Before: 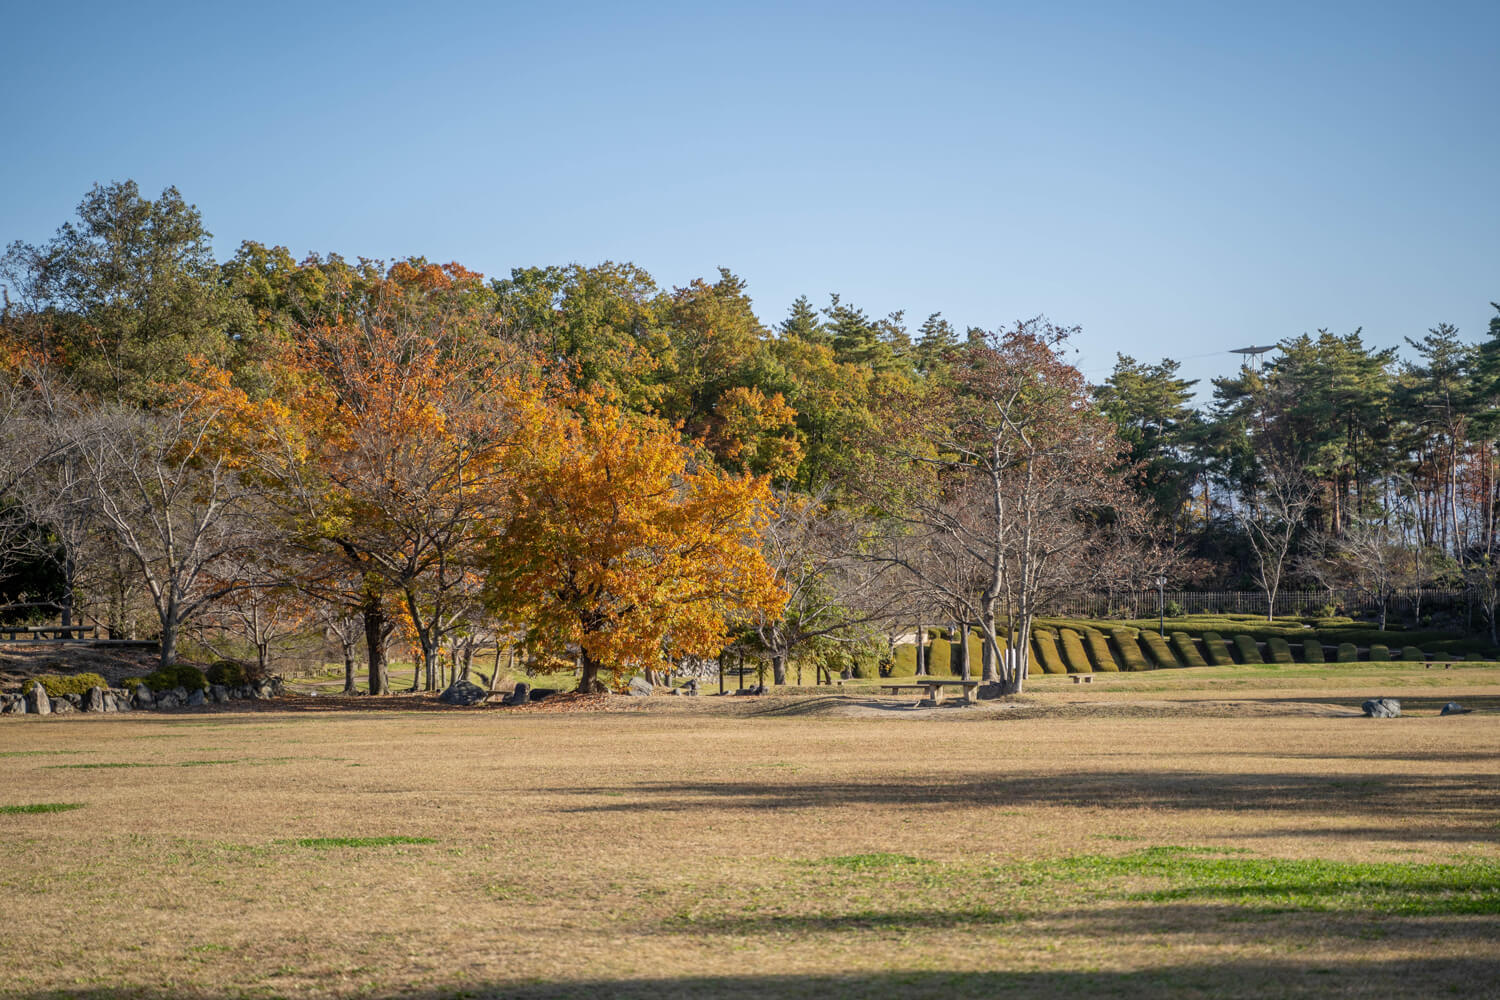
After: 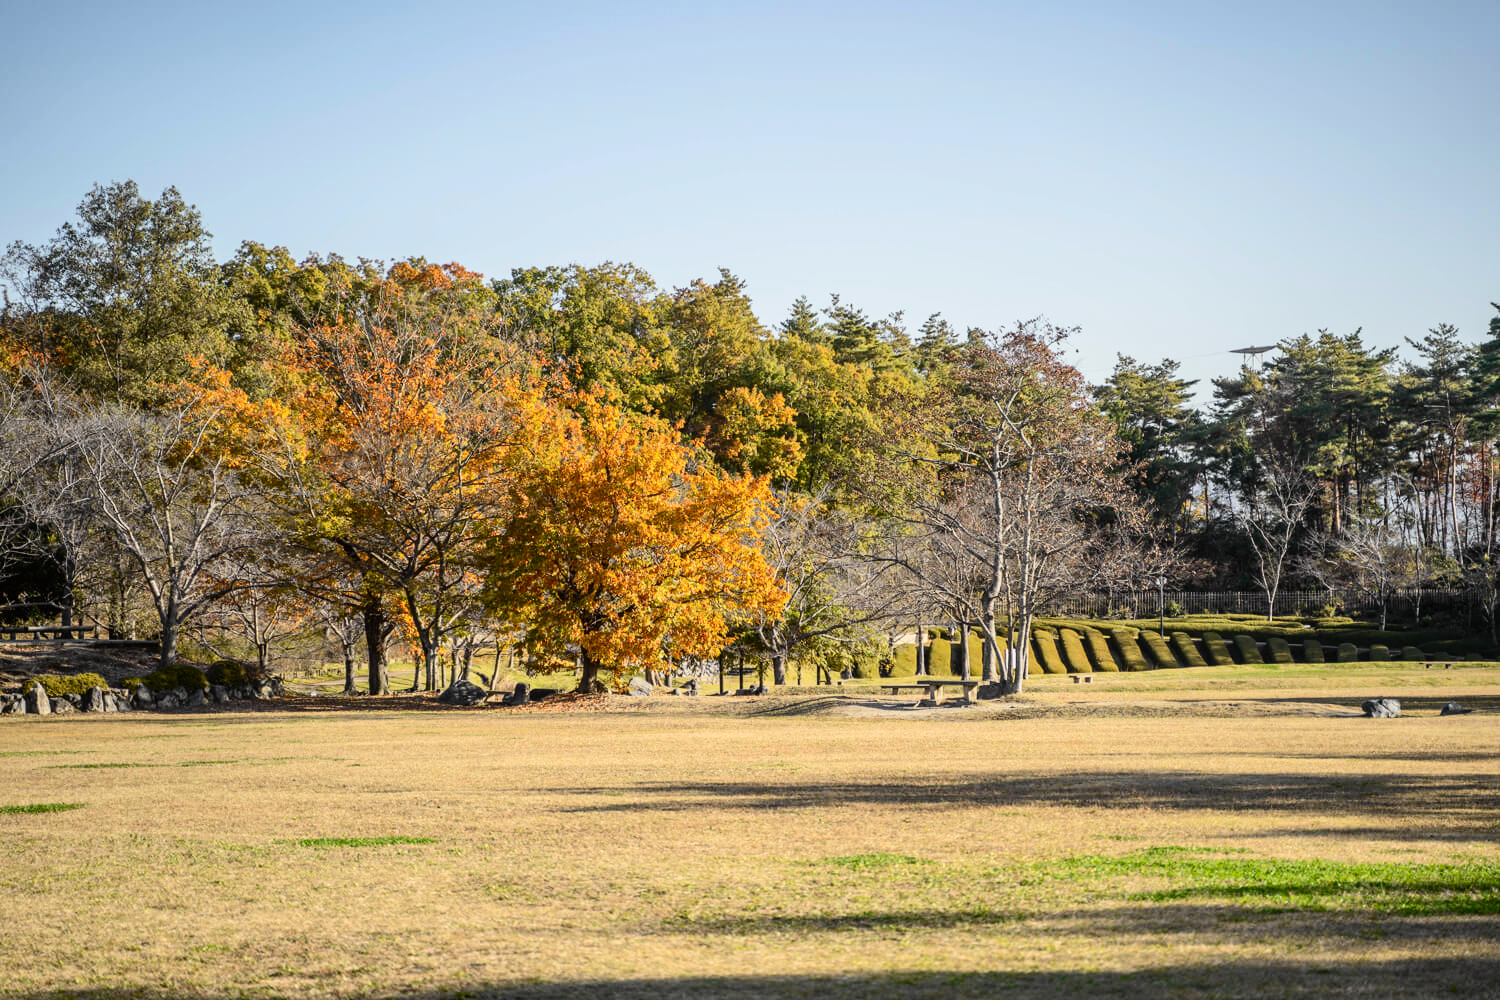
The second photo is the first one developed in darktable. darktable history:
tone curve: curves: ch0 [(0, 0.008) (0.107, 0.083) (0.283, 0.287) (0.429, 0.51) (0.607, 0.739) (0.789, 0.893) (0.998, 0.978)]; ch1 [(0, 0) (0.323, 0.339) (0.438, 0.427) (0.478, 0.484) (0.502, 0.502) (0.527, 0.525) (0.571, 0.579) (0.608, 0.629) (0.669, 0.704) (0.859, 0.899) (1, 1)]; ch2 [(0, 0) (0.33, 0.347) (0.421, 0.456) (0.473, 0.498) (0.502, 0.504) (0.522, 0.524) (0.549, 0.567) (0.593, 0.626) (0.676, 0.724) (1, 1)], color space Lab, independent channels, preserve colors none
